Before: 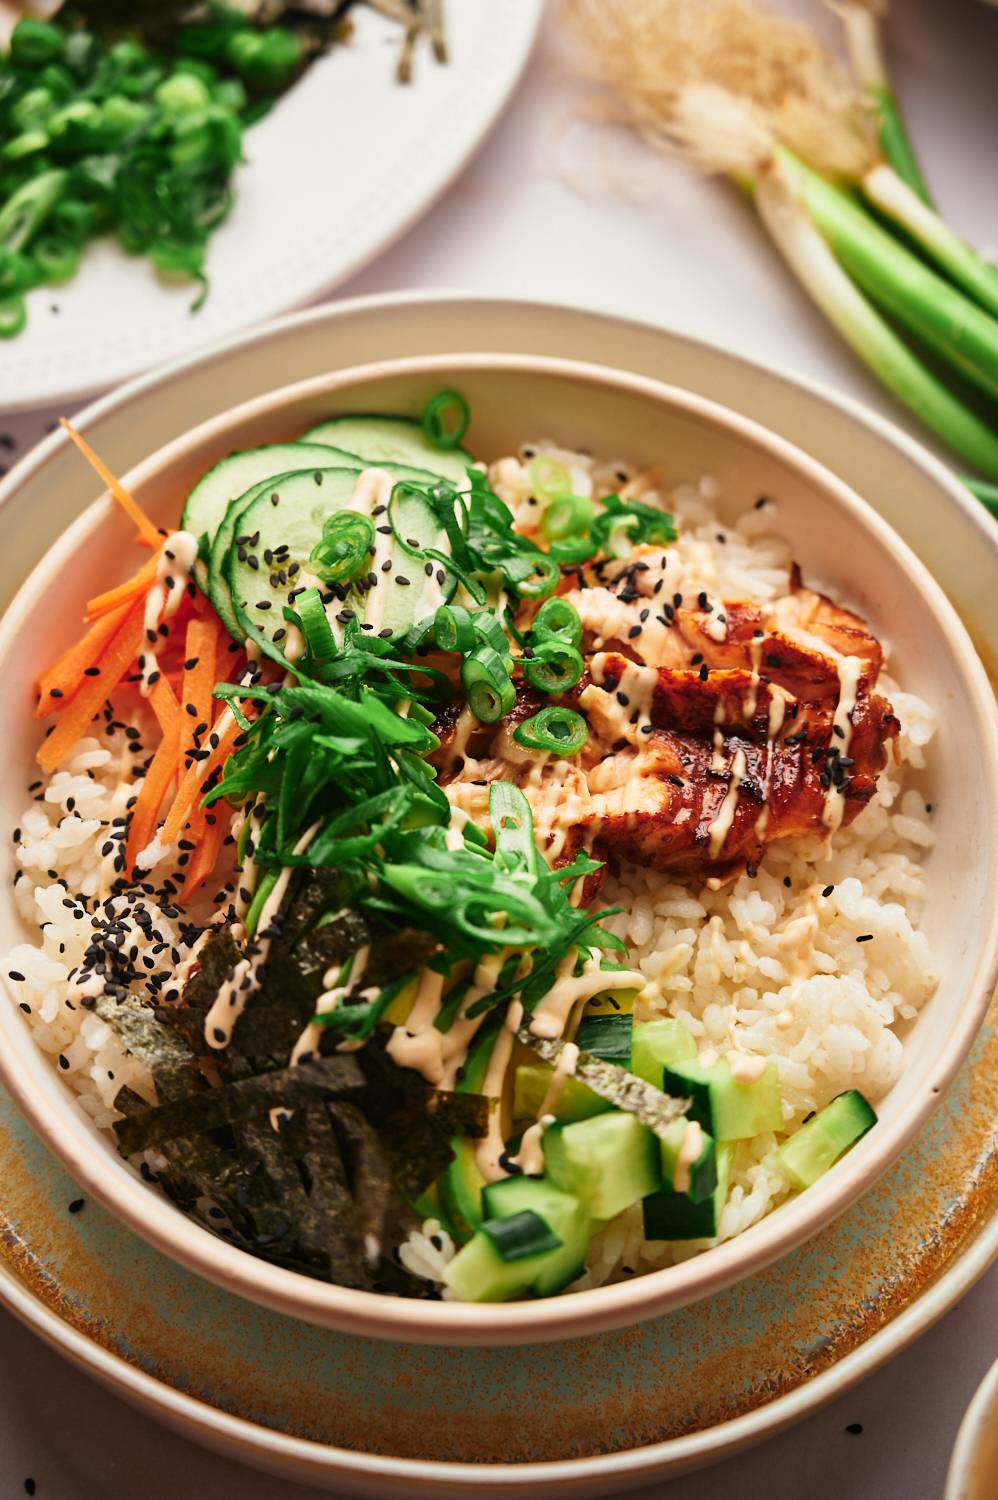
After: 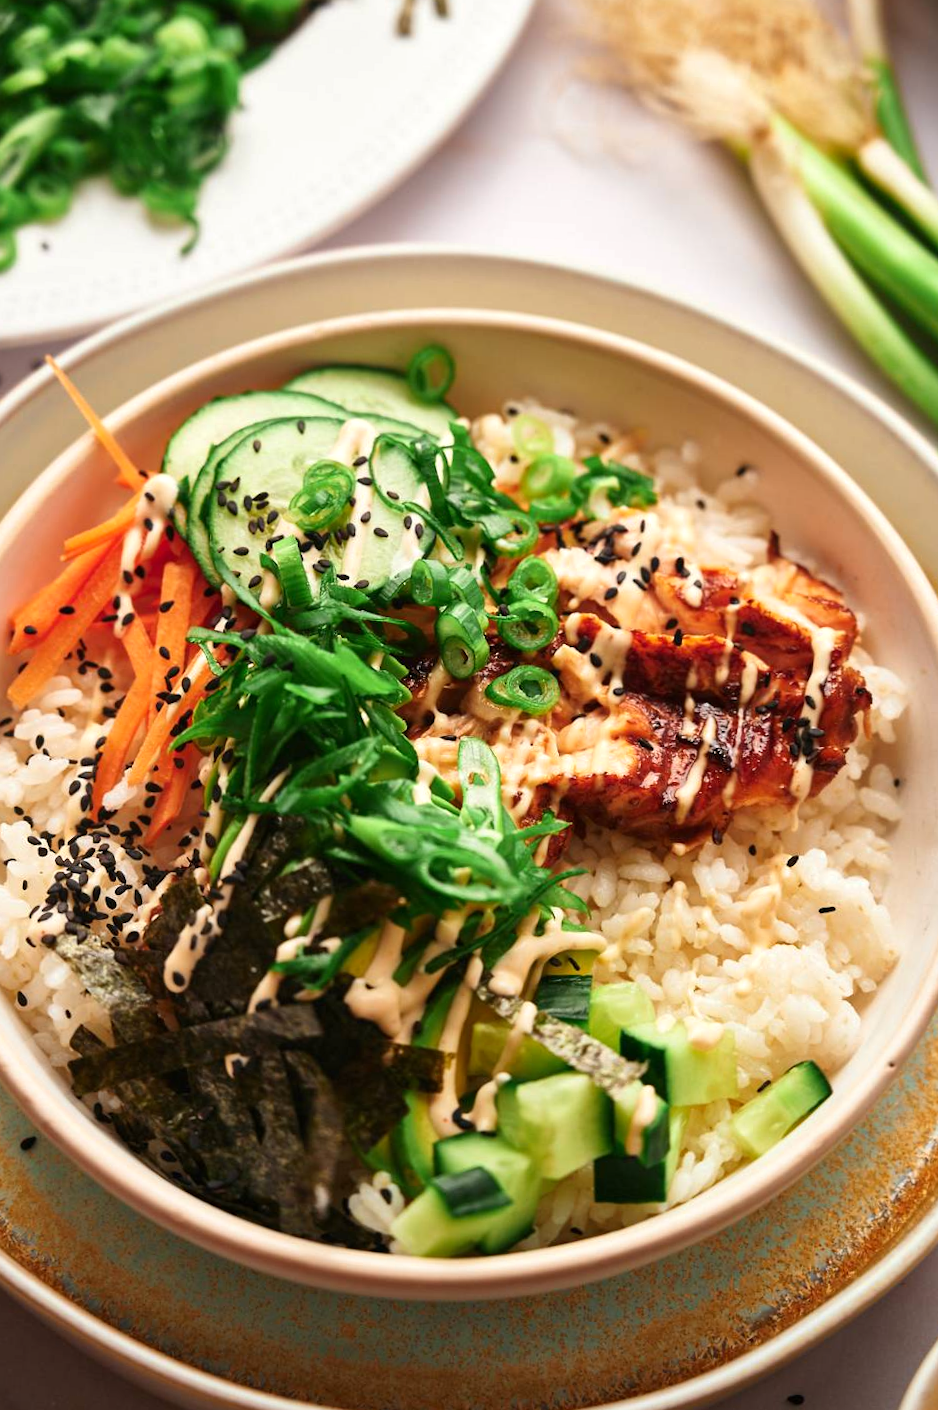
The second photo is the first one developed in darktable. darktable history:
levels: levels [0, 0.476, 0.951]
crop and rotate: angle -2.47°
